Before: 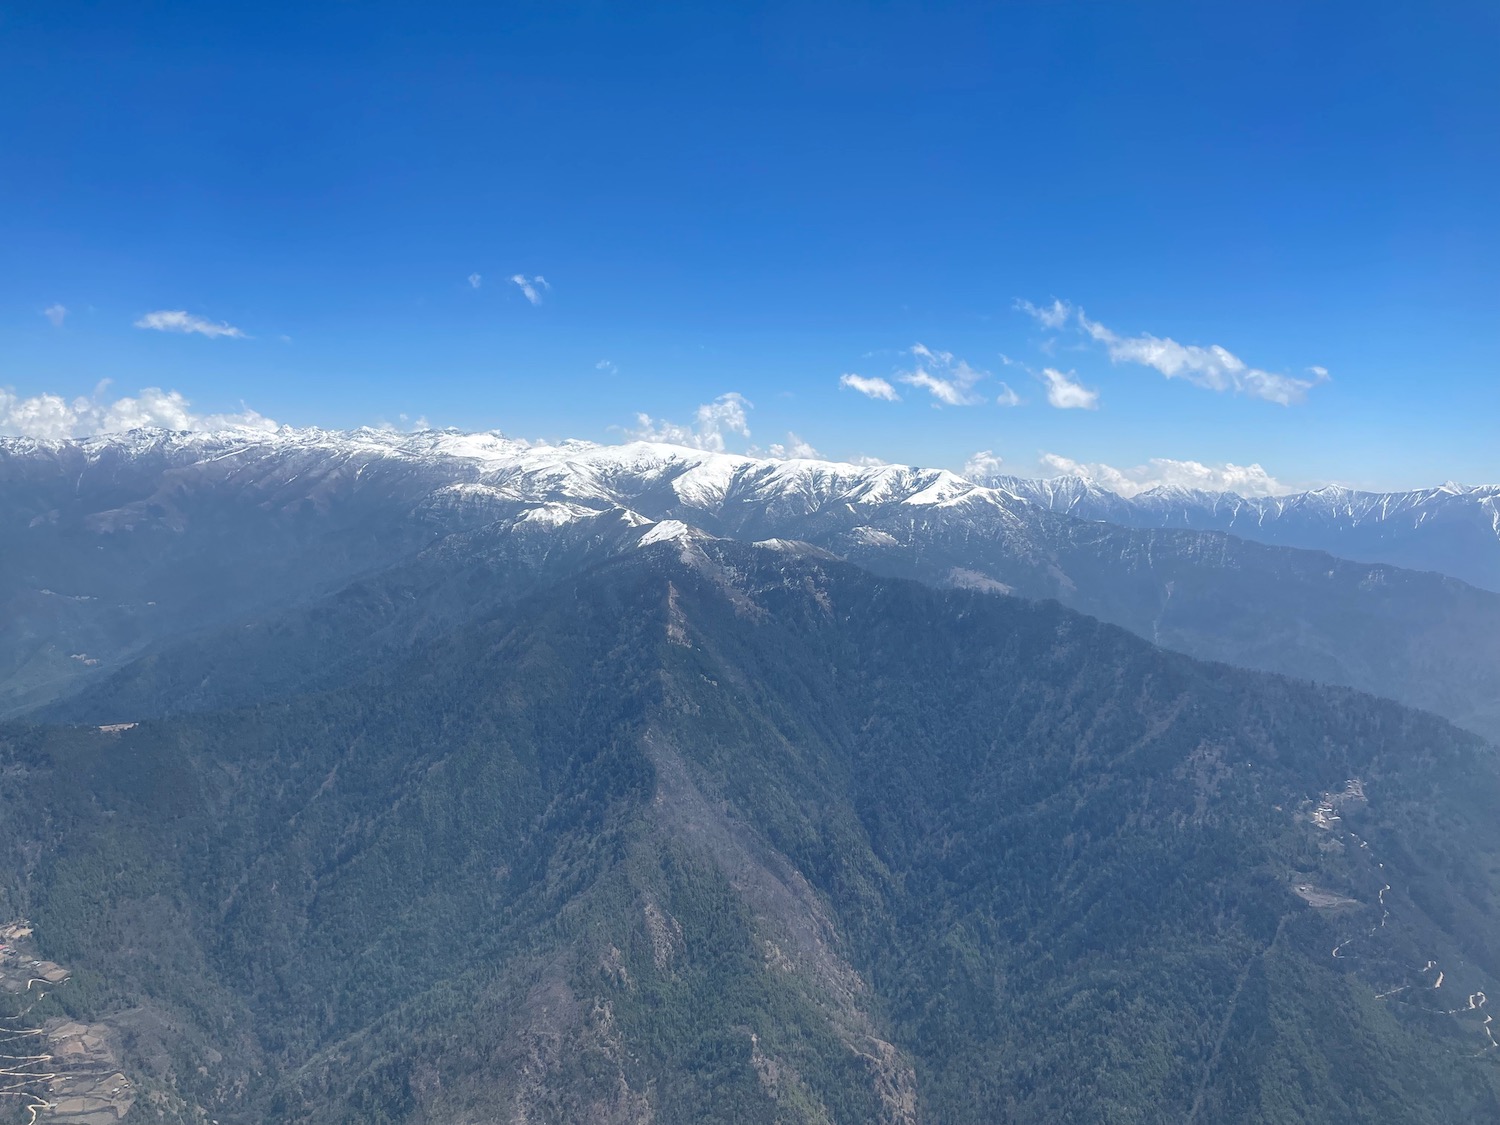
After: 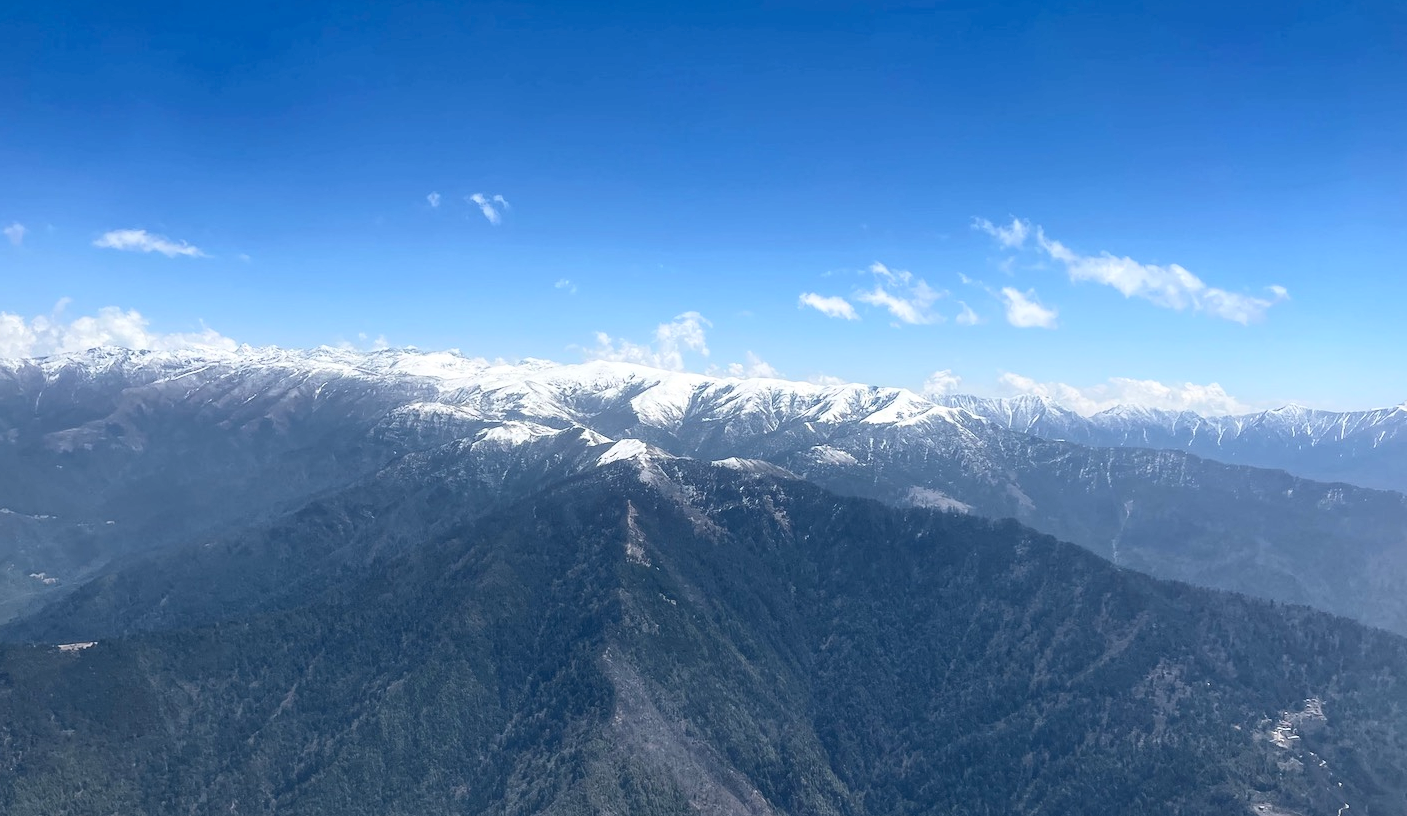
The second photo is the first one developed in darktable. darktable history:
crop: left 2.737%, top 7.287%, right 3.421%, bottom 20.179%
contrast brightness saturation: contrast 0.28
